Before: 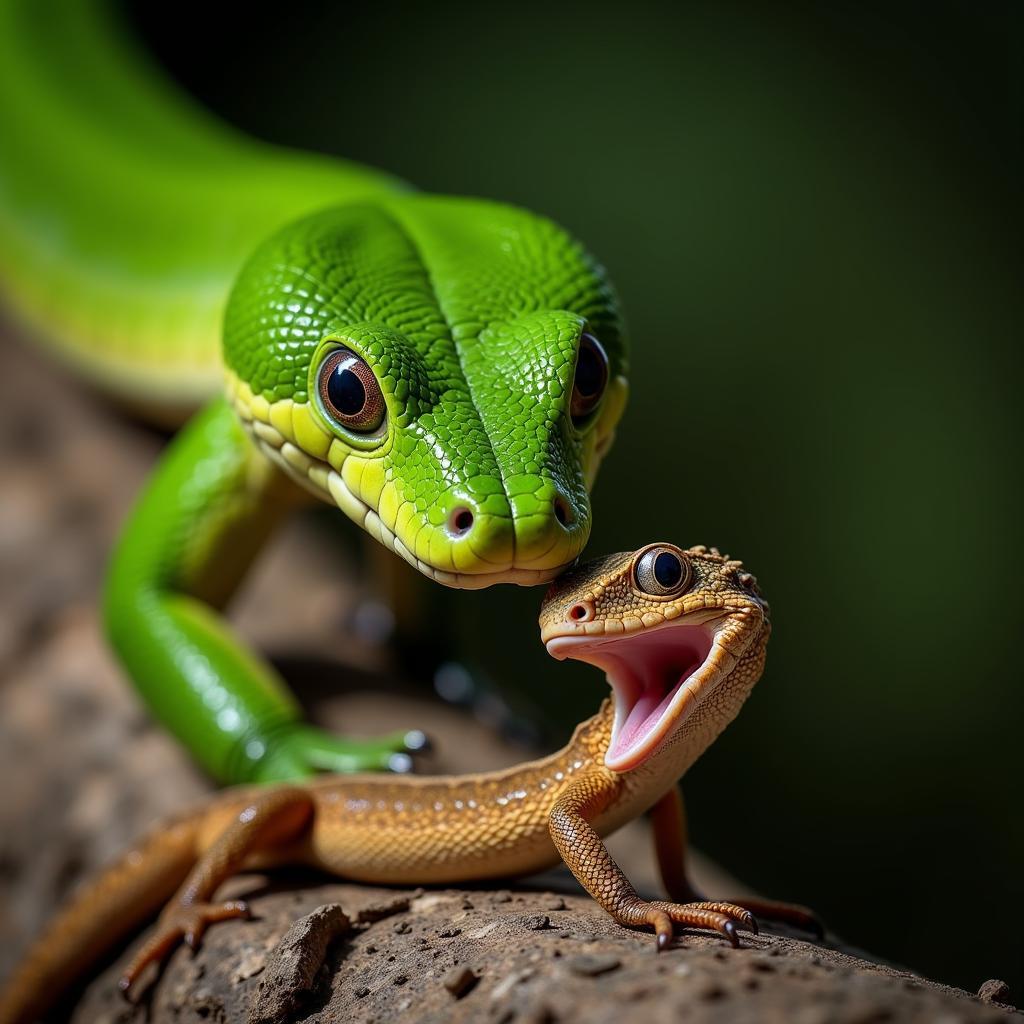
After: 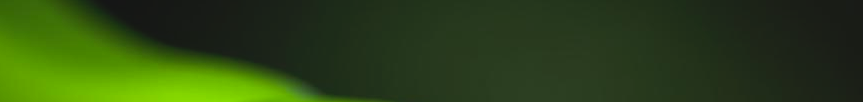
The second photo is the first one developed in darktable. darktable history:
crop and rotate: left 9.644%, top 9.491%, right 6.021%, bottom 80.509%
contrast brightness saturation: contrast -0.1, brightness 0.05, saturation 0.08
tone equalizer: -8 EV -0.75 EV, -7 EV -0.7 EV, -6 EV -0.6 EV, -5 EV -0.4 EV, -3 EV 0.4 EV, -2 EV 0.6 EV, -1 EV 0.7 EV, +0 EV 0.75 EV, edges refinement/feathering 500, mask exposure compensation -1.57 EV, preserve details no
